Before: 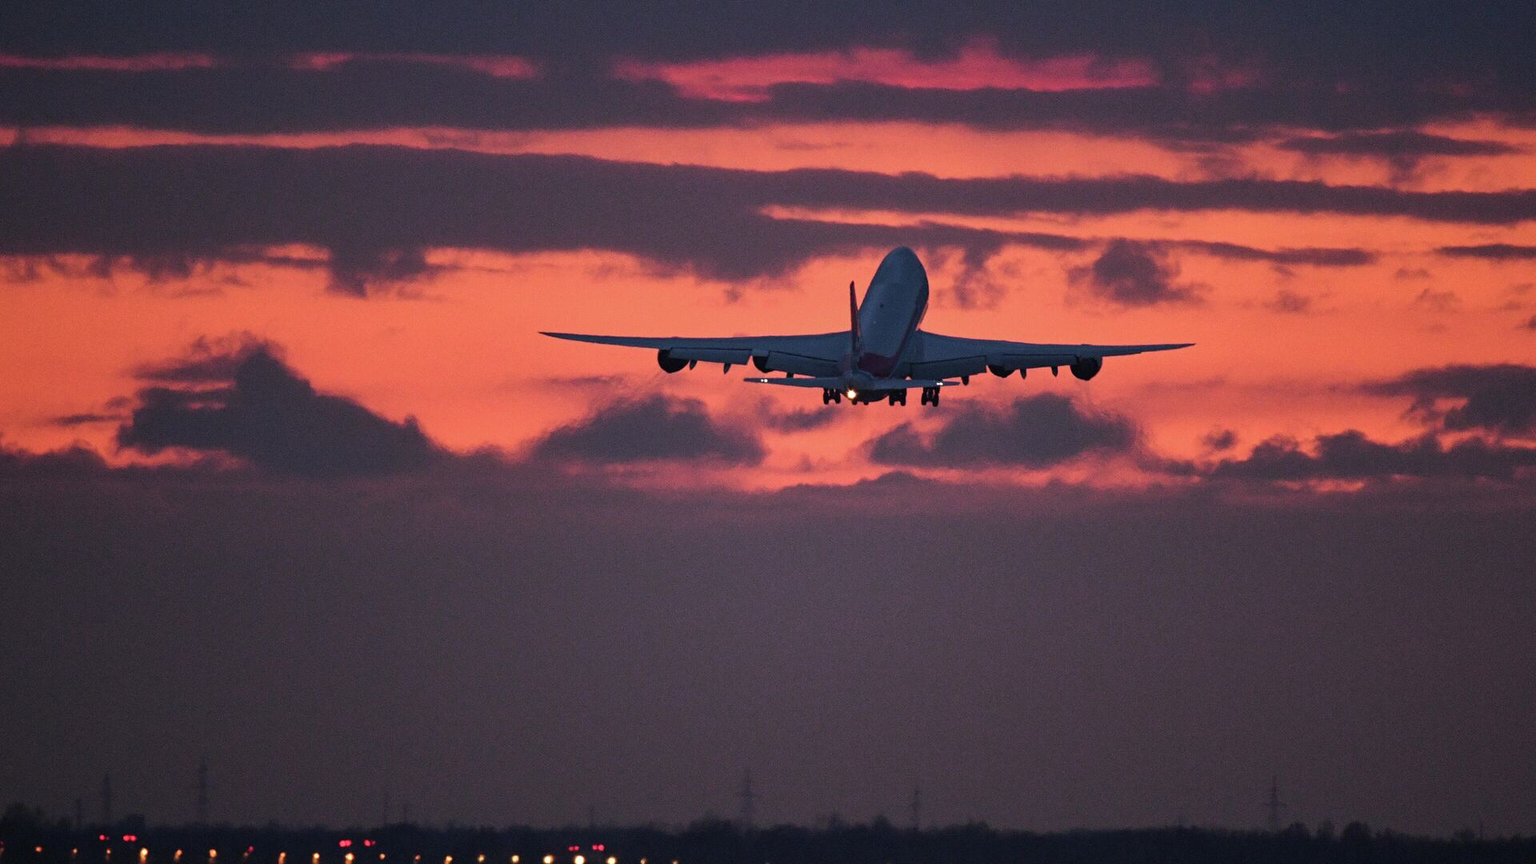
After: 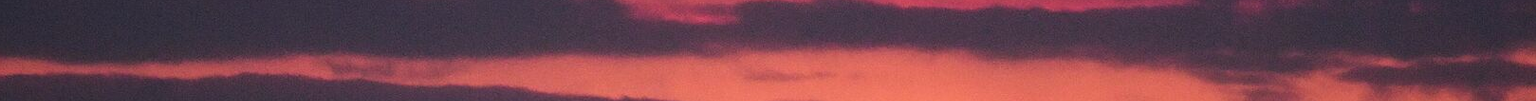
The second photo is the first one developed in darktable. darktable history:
tone equalizer: on, module defaults
crop and rotate: left 9.644%, top 9.491%, right 6.021%, bottom 80.509%
contrast brightness saturation: contrast 0.08, saturation 0.02
